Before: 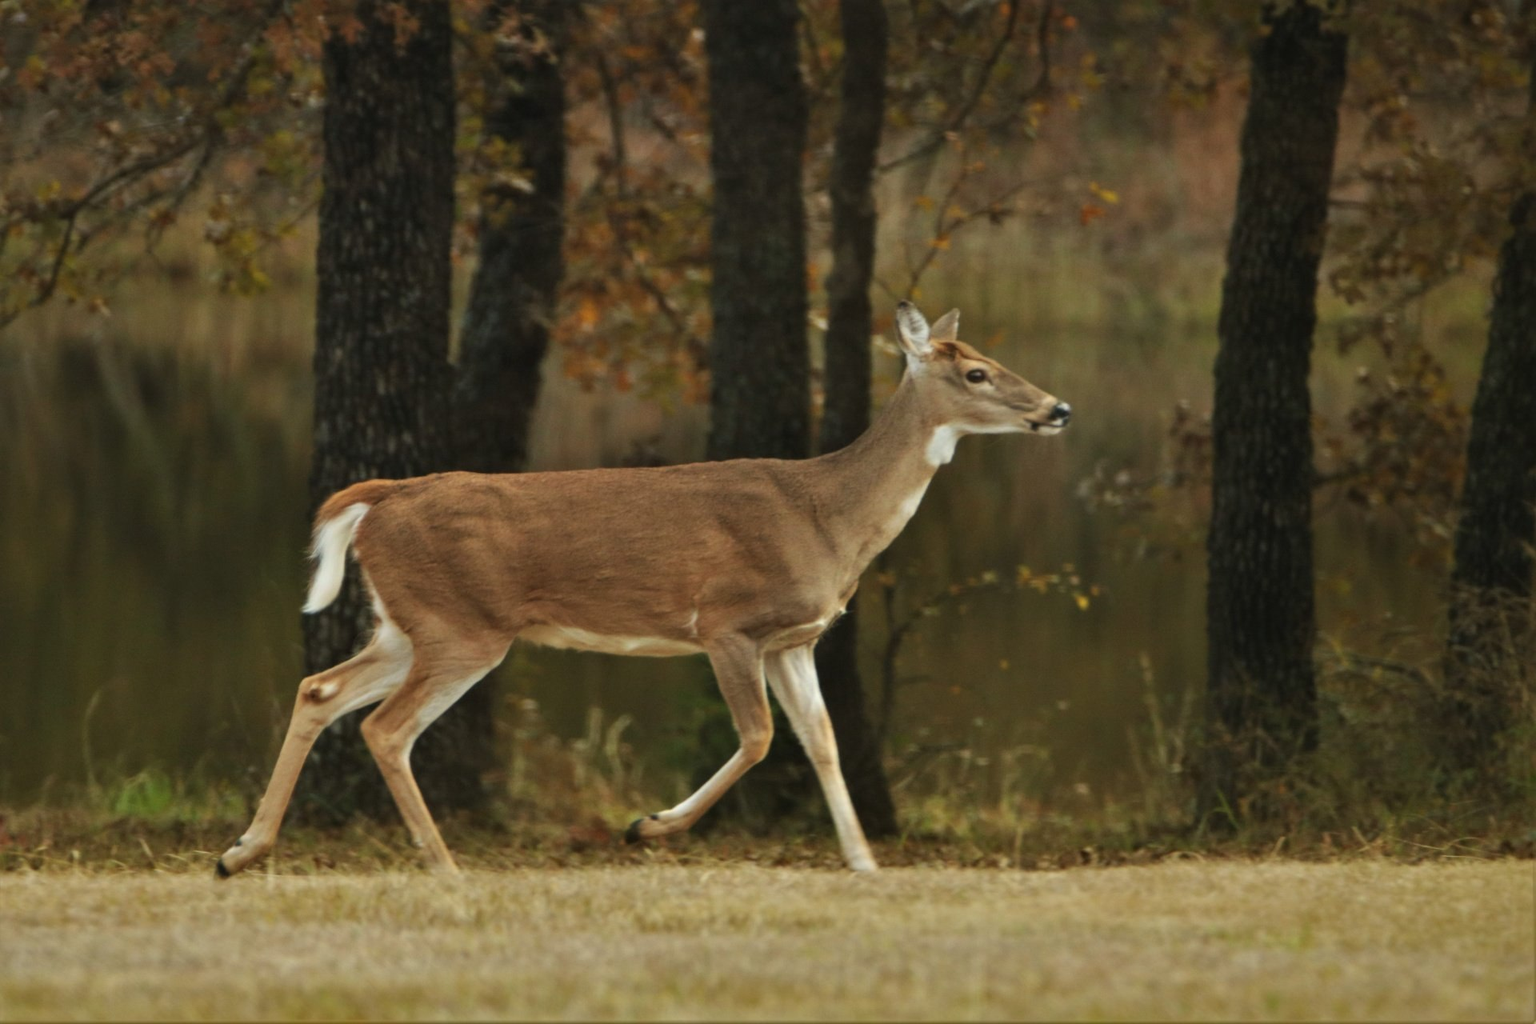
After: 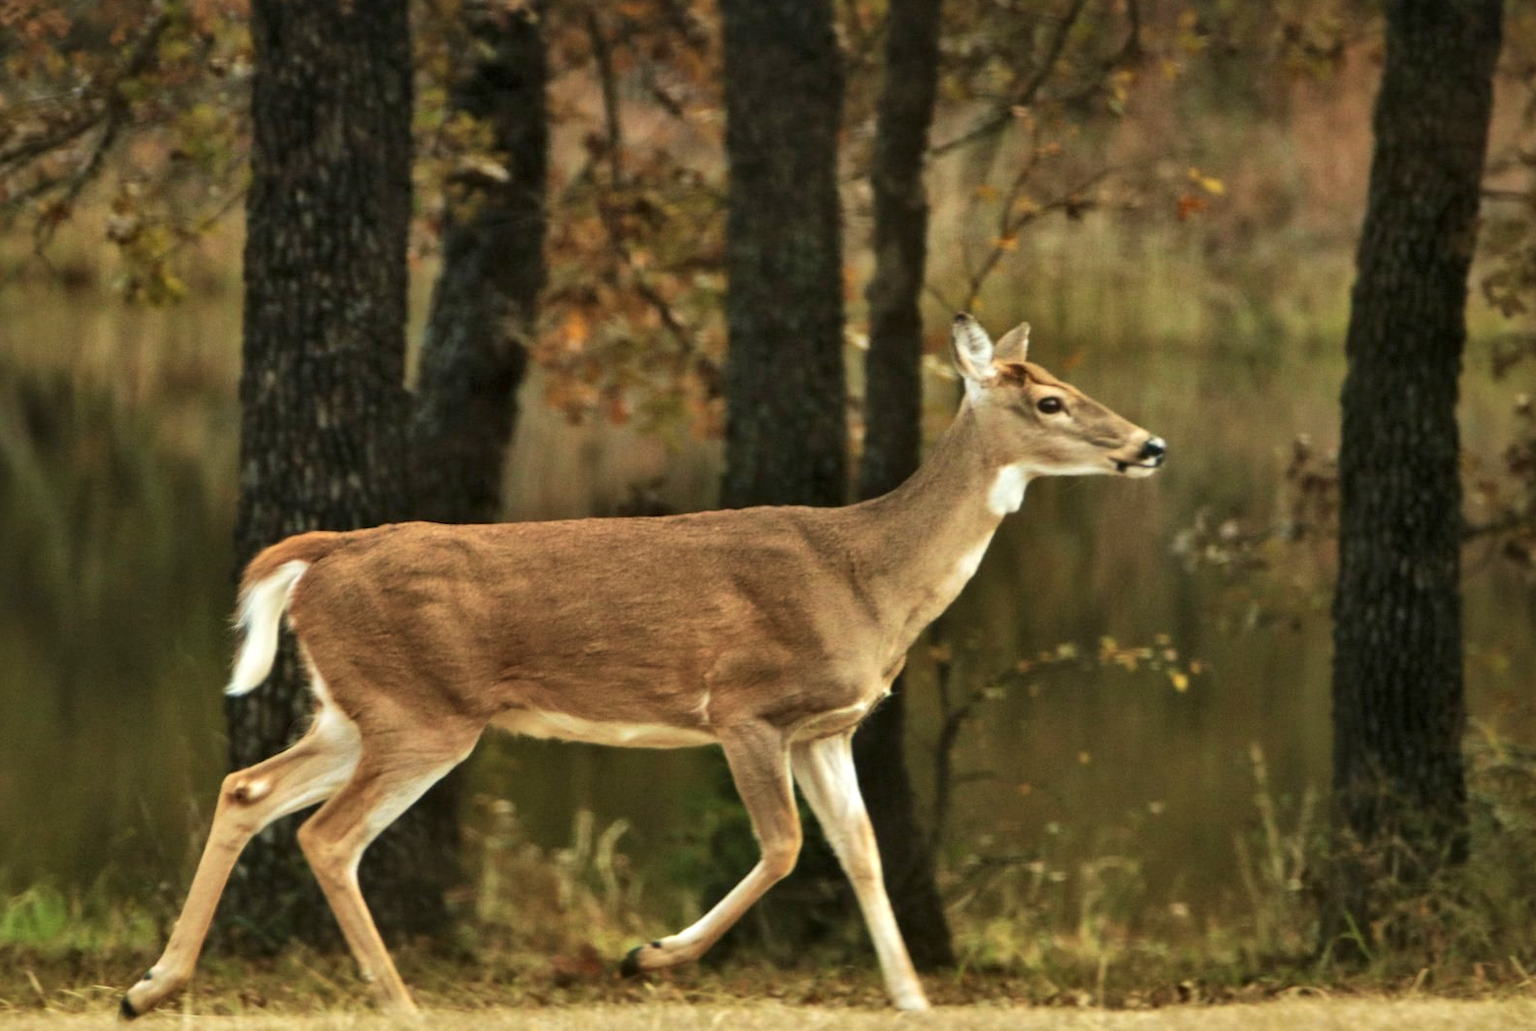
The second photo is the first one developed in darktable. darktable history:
crop and rotate: left 7.659%, top 4.424%, right 10.549%, bottom 13.213%
exposure: black level correction 0.001, exposure 0.499 EV, compensate highlight preservation false
local contrast: mode bilateral grid, contrast 21, coarseness 49, detail 150%, midtone range 0.2
velvia: on, module defaults
